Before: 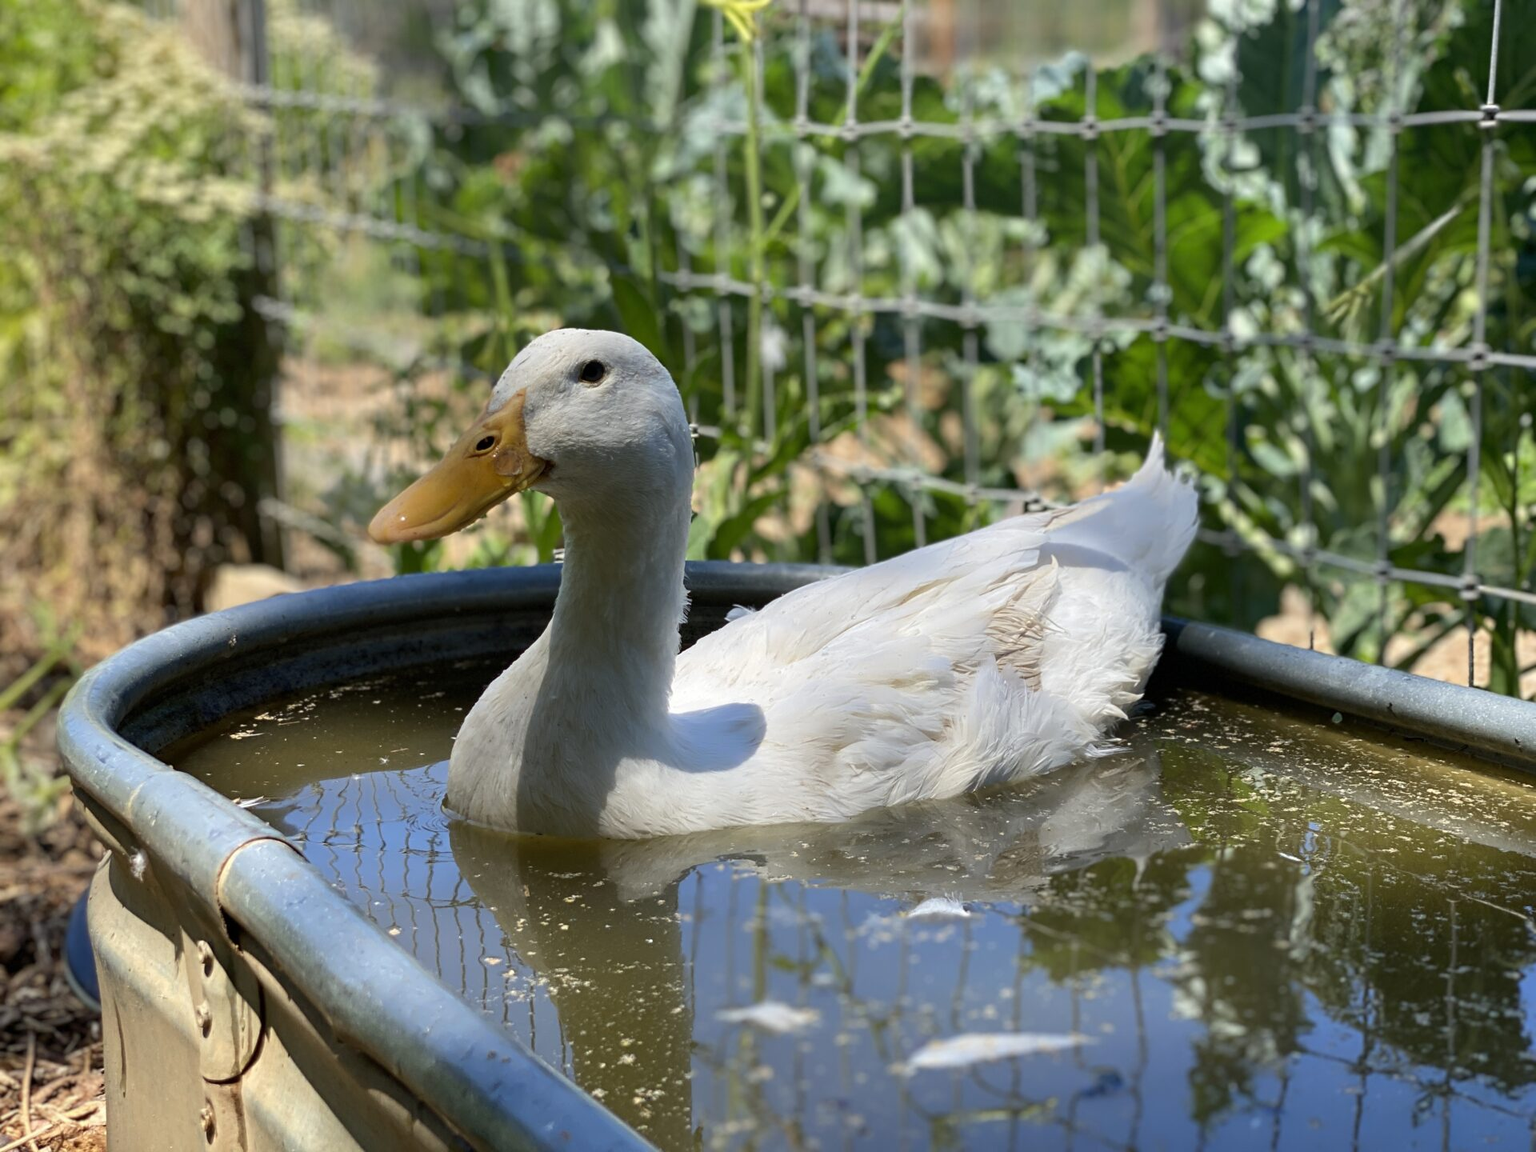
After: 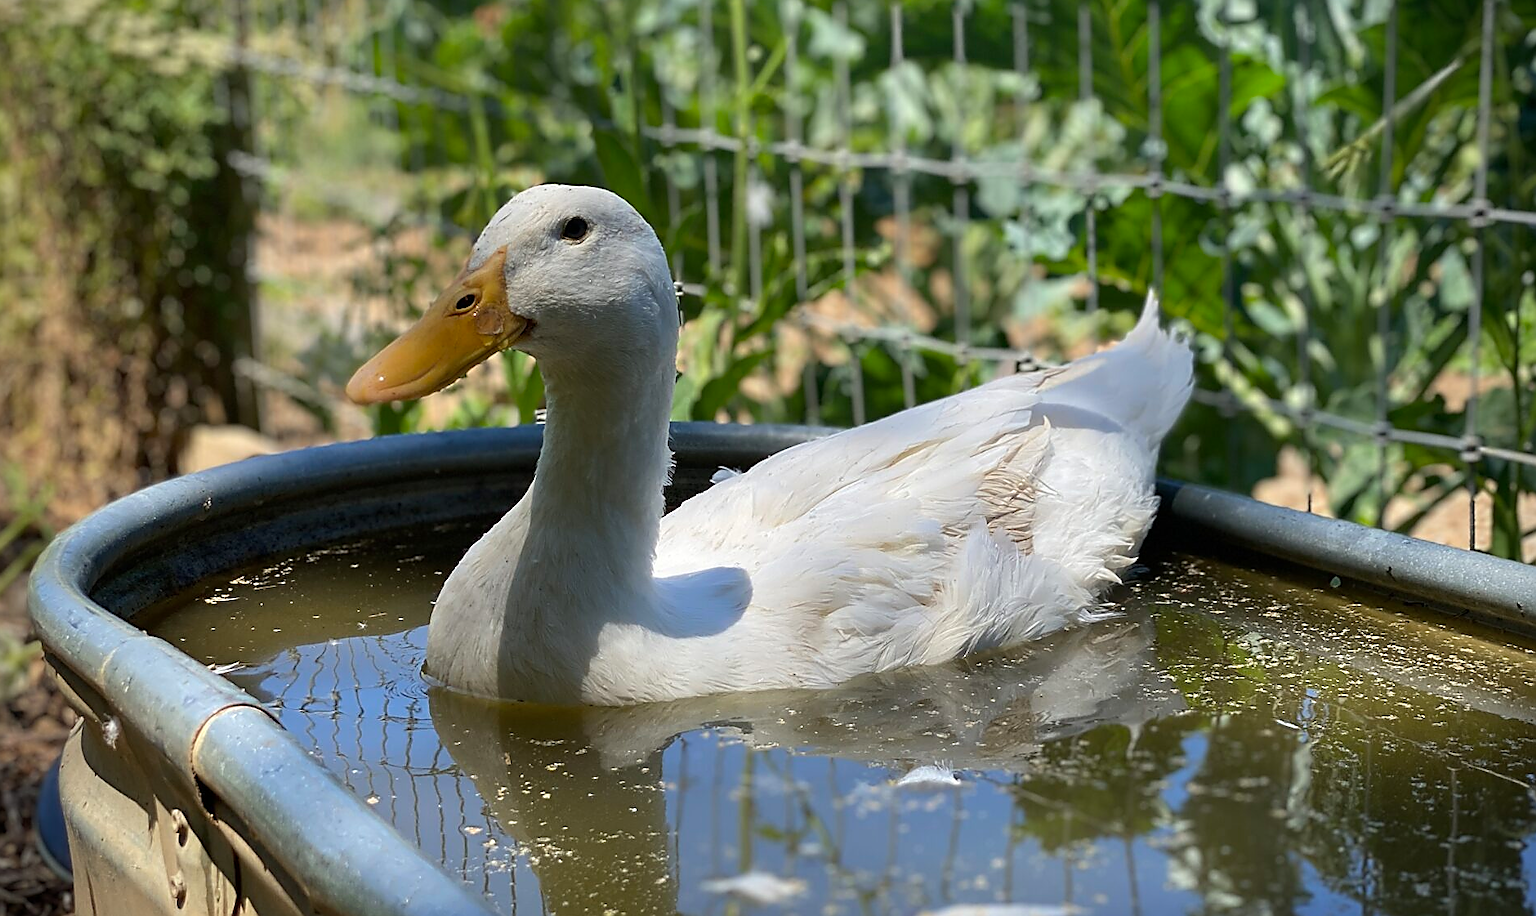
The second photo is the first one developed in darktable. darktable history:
crop and rotate: left 1.945%, top 12.914%, right 0.138%, bottom 9.142%
vignetting: brightness -0.584, saturation -0.113
sharpen: radius 1.377, amount 1.25, threshold 0.791
